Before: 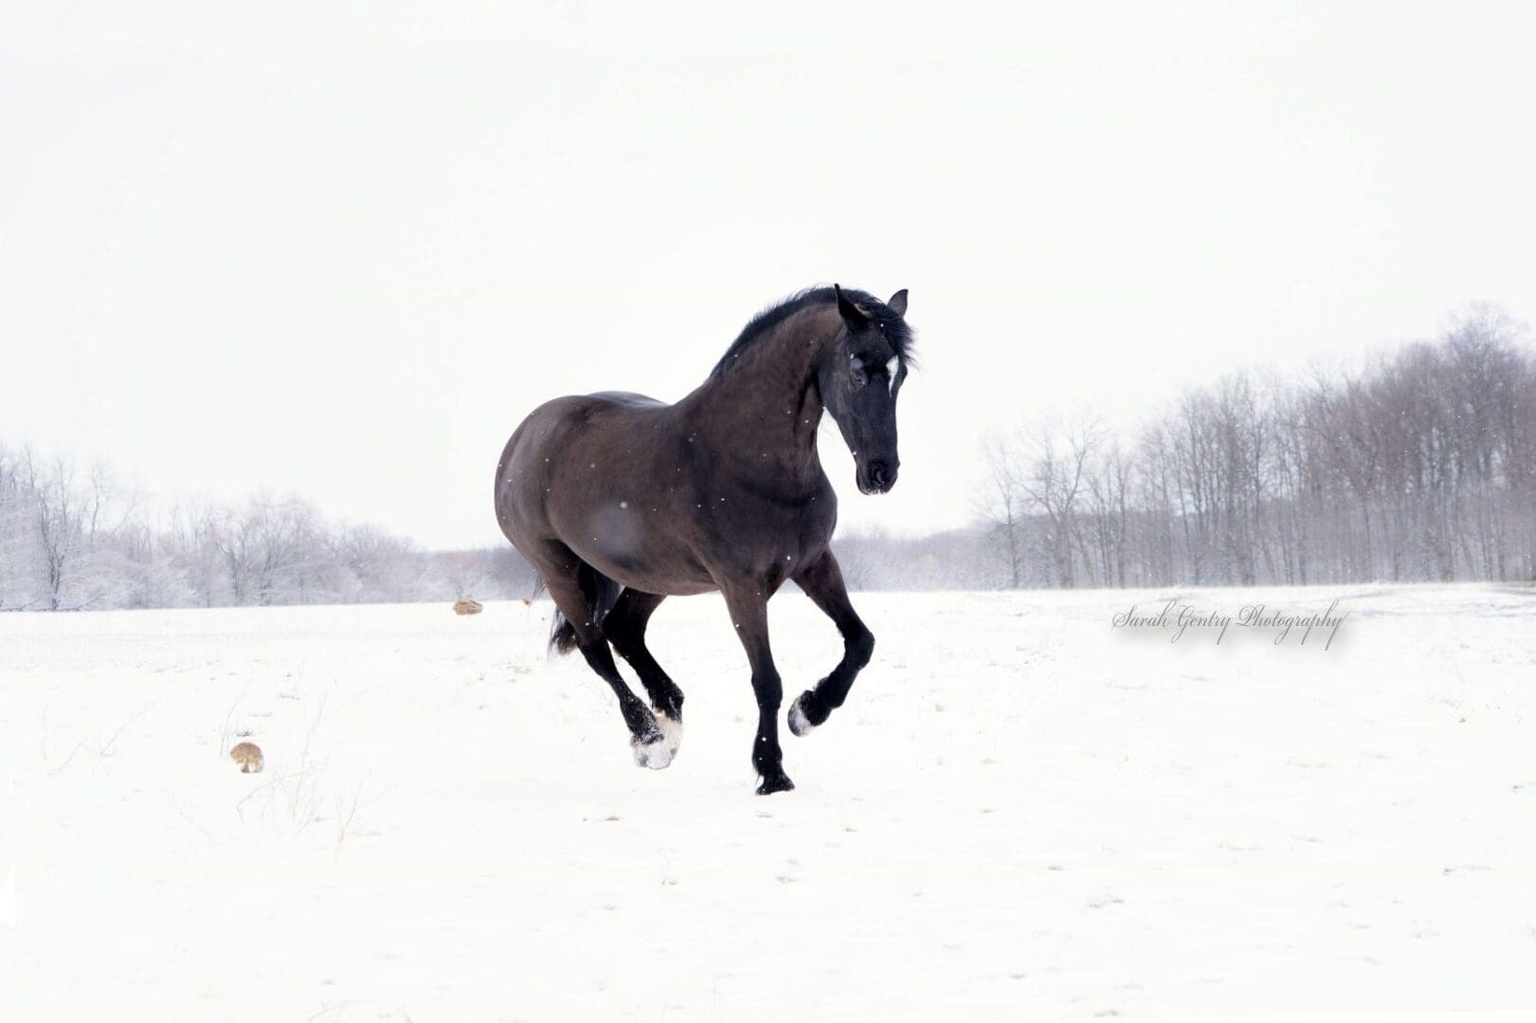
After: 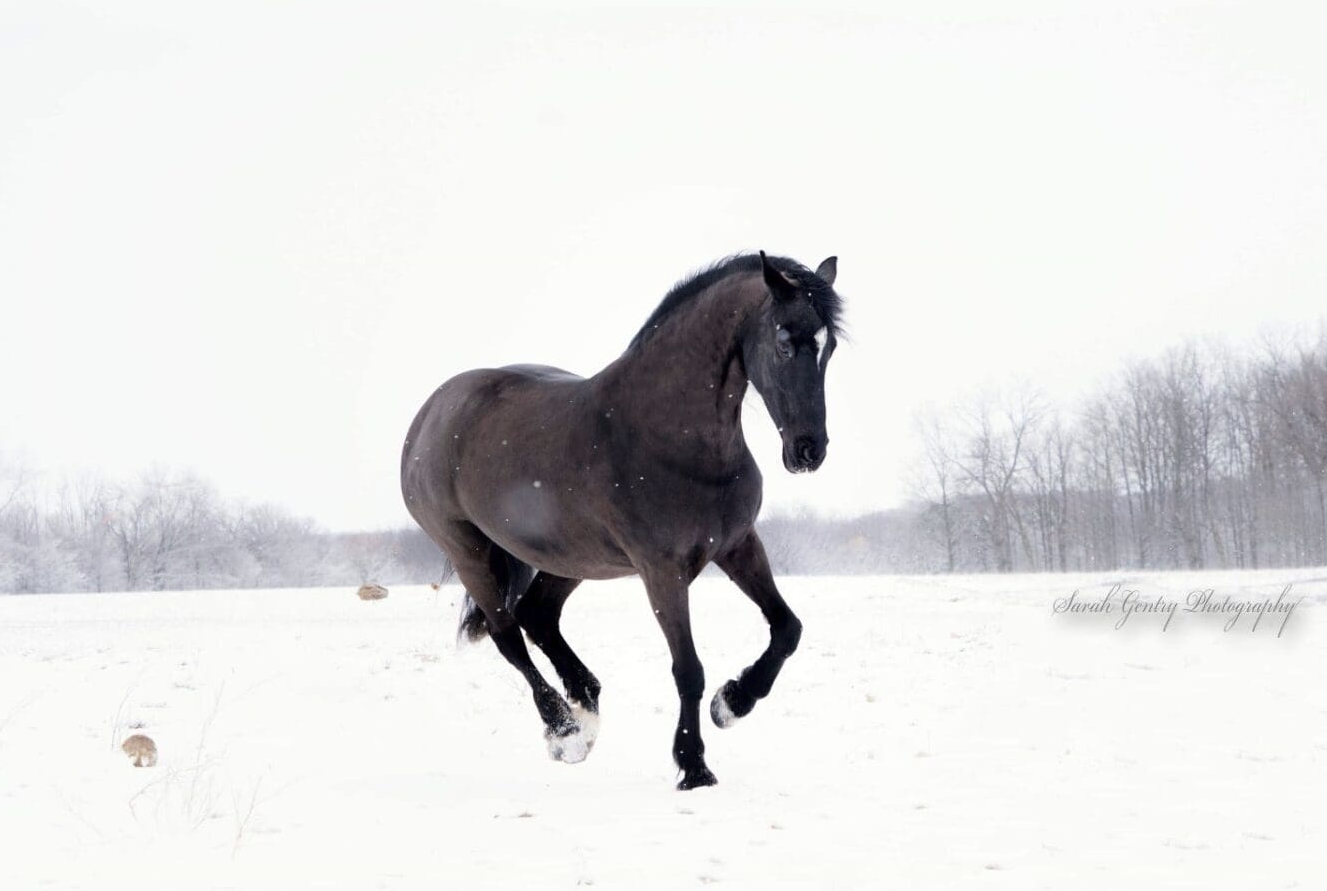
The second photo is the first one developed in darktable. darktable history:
color balance rgb: perceptual saturation grading › global saturation -32.574%, global vibrance 18.6%
crop and rotate: left 7.575%, top 4.576%, right 10.516%, bottom 12.909%
